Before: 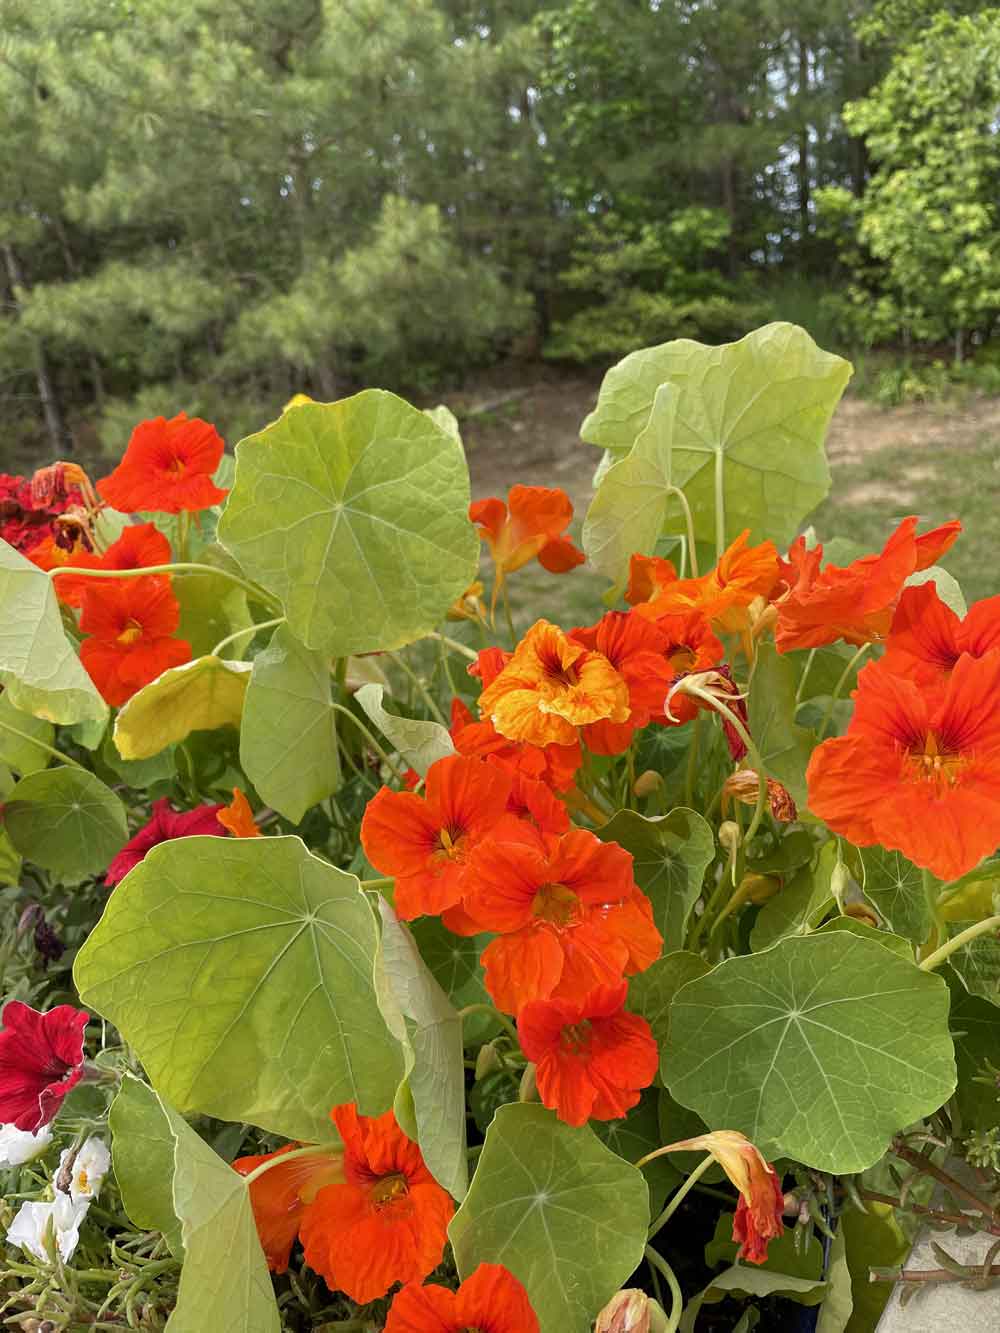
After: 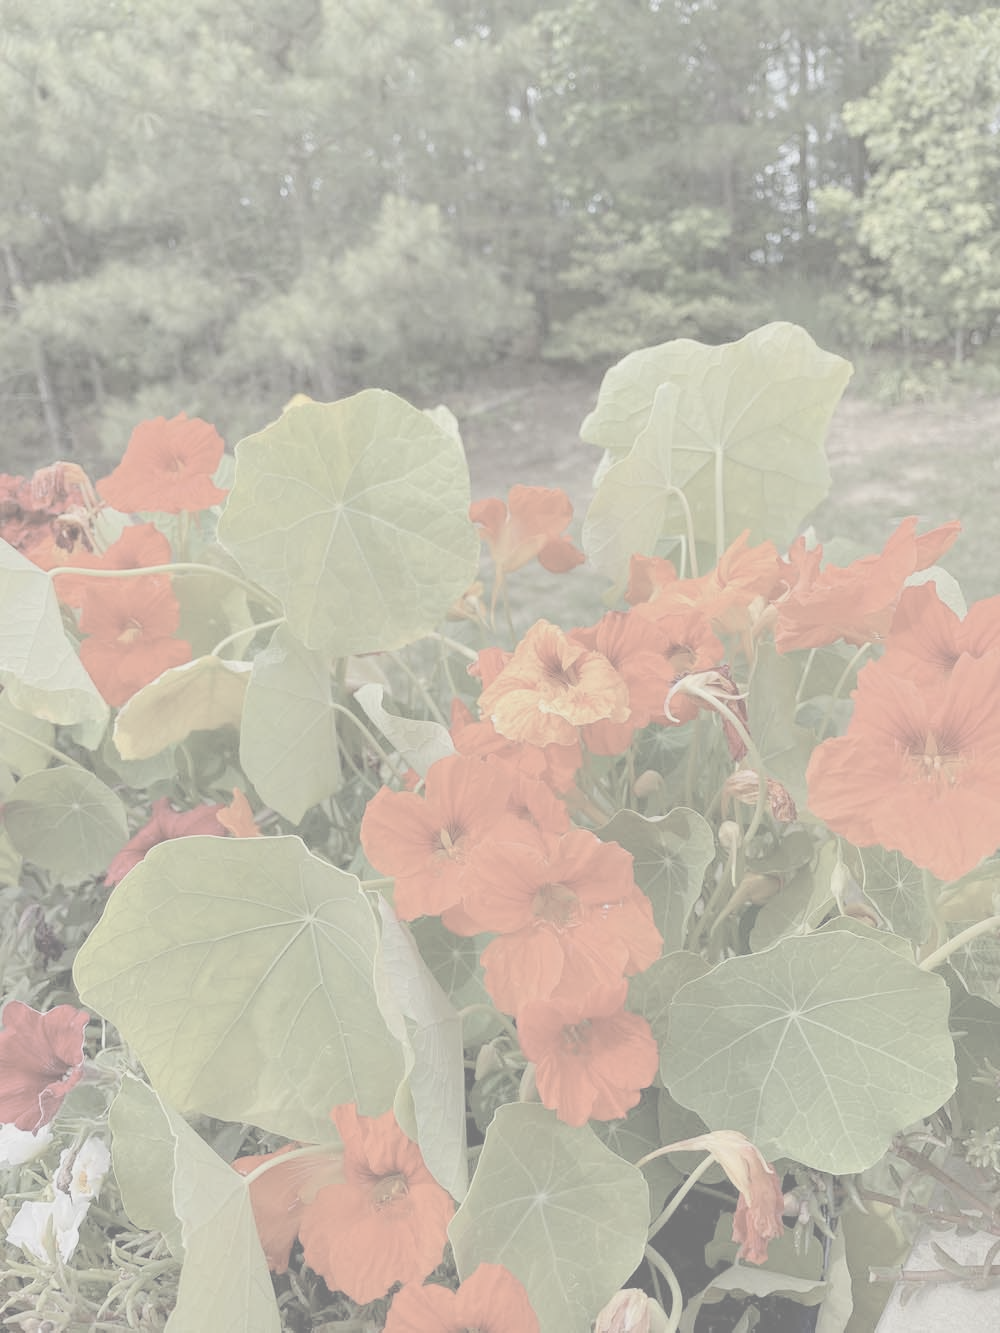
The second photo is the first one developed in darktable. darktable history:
contrast brightness saturation: contrast -0.325, brightness 0.77, saturation -0.768
